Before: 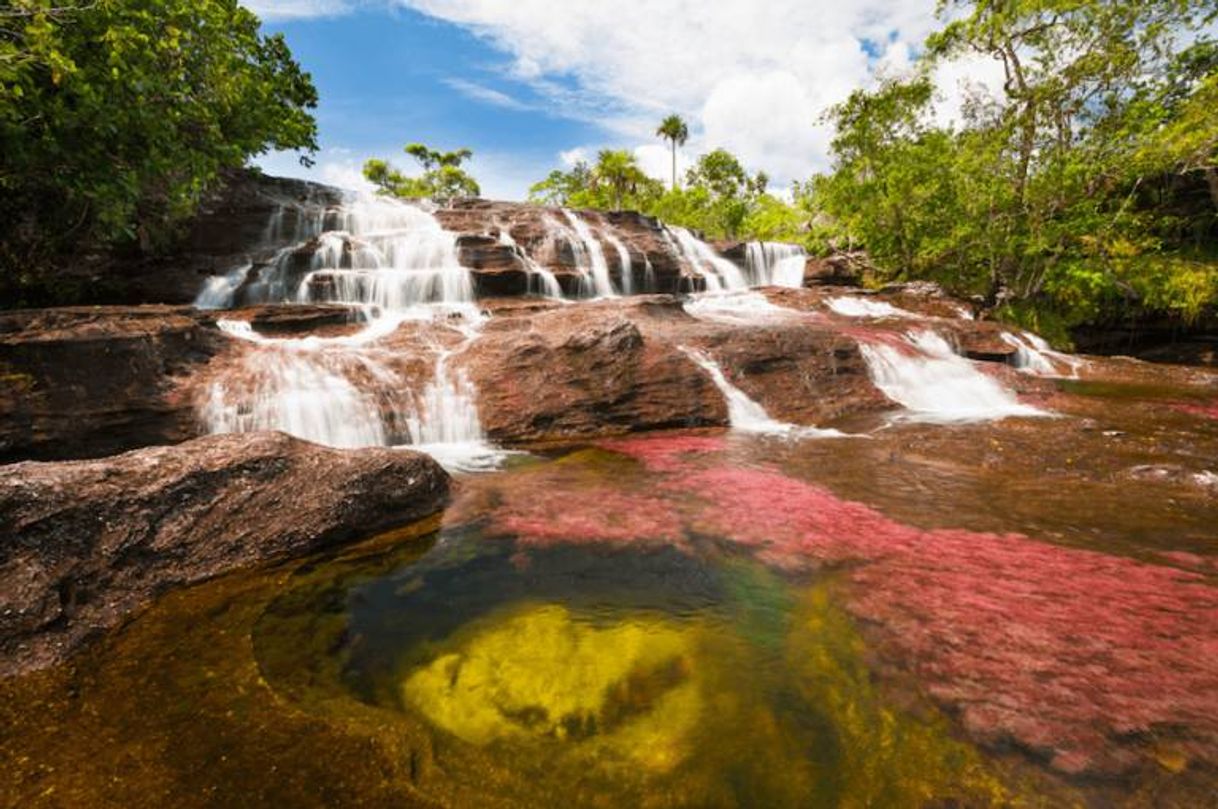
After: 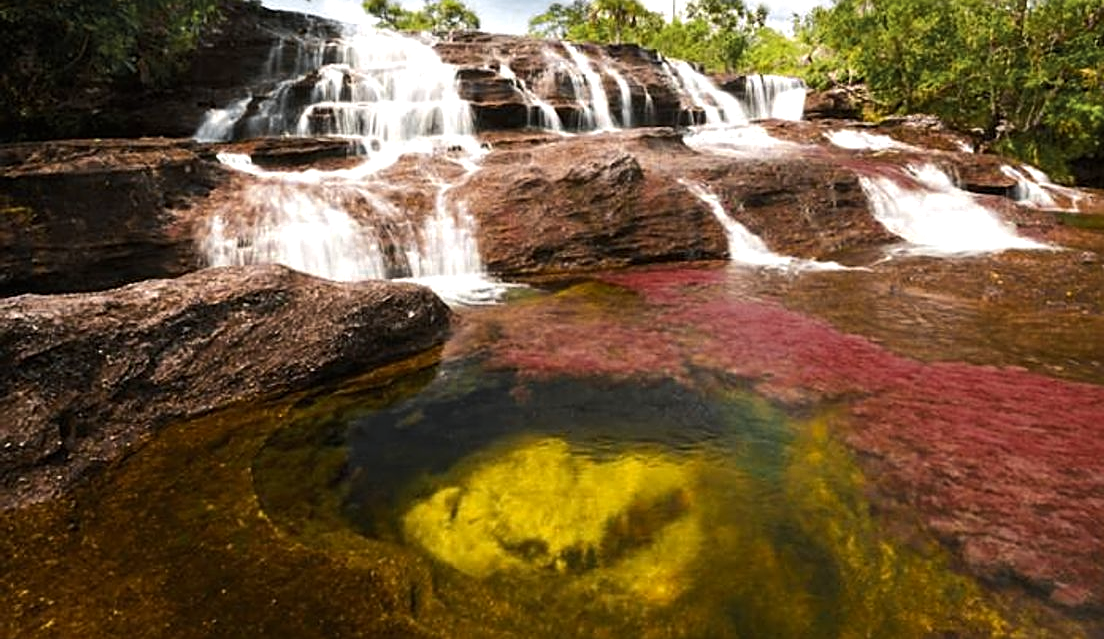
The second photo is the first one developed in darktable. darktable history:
color zones: curves: ch0 [(0.035, 0.242) (0.25, 0.5) (0.384, 0.214) (0.488, 0.255) (0.75, 0.5)]; ch1 [(0.063, 0.379) (0.25, 0.5) (0.354, 0.201) (0.489, 0.085) (0.729, 0.271)]; ch2 [(0.25, 0.5) (0.38, 0.517) (0.442, 0.51) (0.735, 0.456)]
sharpen: on, module defaults
crop: top 20.679%, right 9.33%, bottom 0.332%
tone equalizer: -8 EV -0.396 EV, -7 EV -0.393 EV, -6 EV -0.372 EV, -5 EV -0.242 EV, -3 EV 0.236 EV, -2 EV 0.343 EV, -1 EV 0.376 EV, +0 EV 0.427 EV, edges refinement/feathering 500, mask exposure compensation -1.57 EV, preserve details no
